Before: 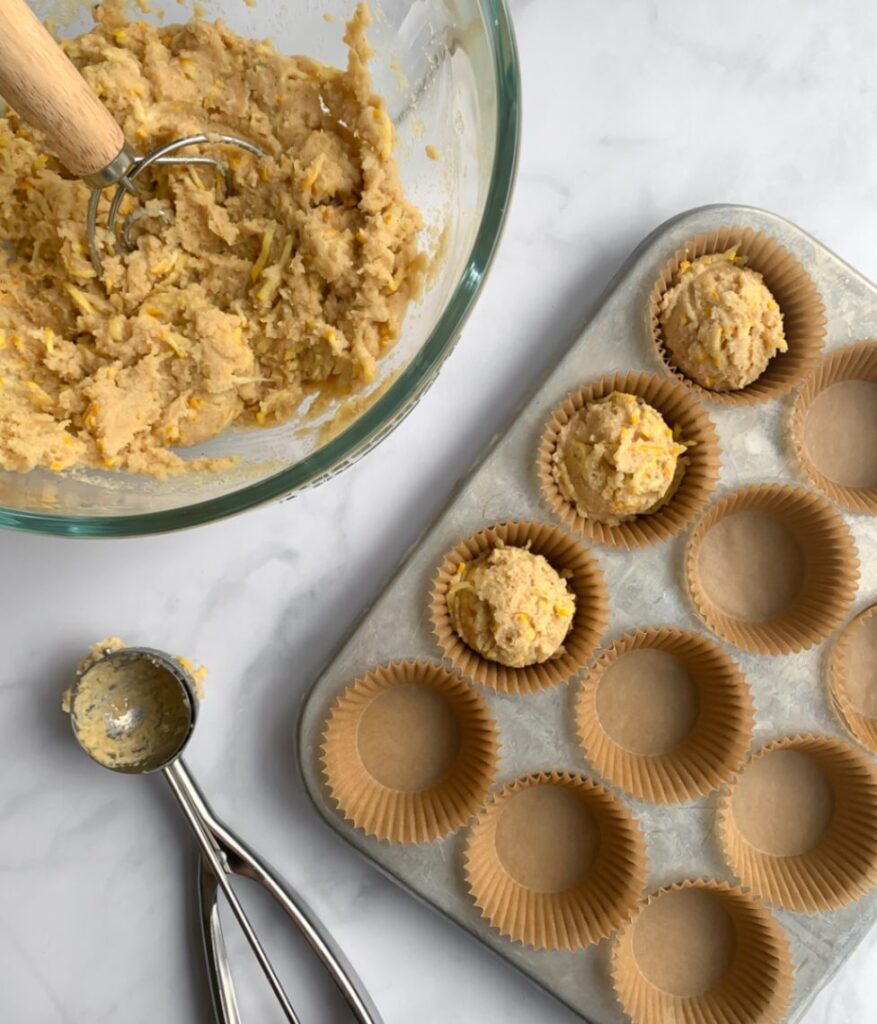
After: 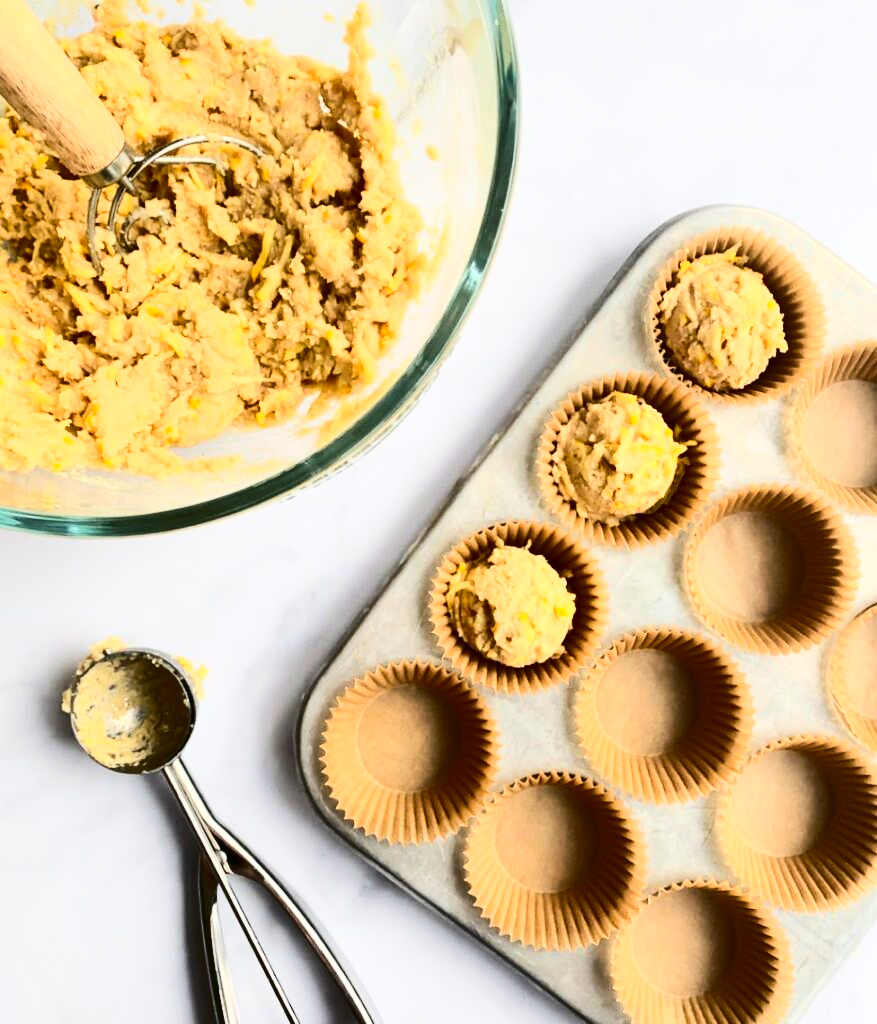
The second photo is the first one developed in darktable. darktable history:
rgb curve: curves: ch0 [(0, 0) (0.284, 0.292) (0.505, 0.644) (1, 1)]; ch1 [(0, 0) (0.284, 0.292) (0.505, 0.644) (1, 1)]; ch2 [(0, 0) (0.284, 0.292) (0.505, 0.644) (1, 1)], compensate middle gray true
contrast brightness saturation: contrast 0.4, brightness 0.05, saturation 0.25
